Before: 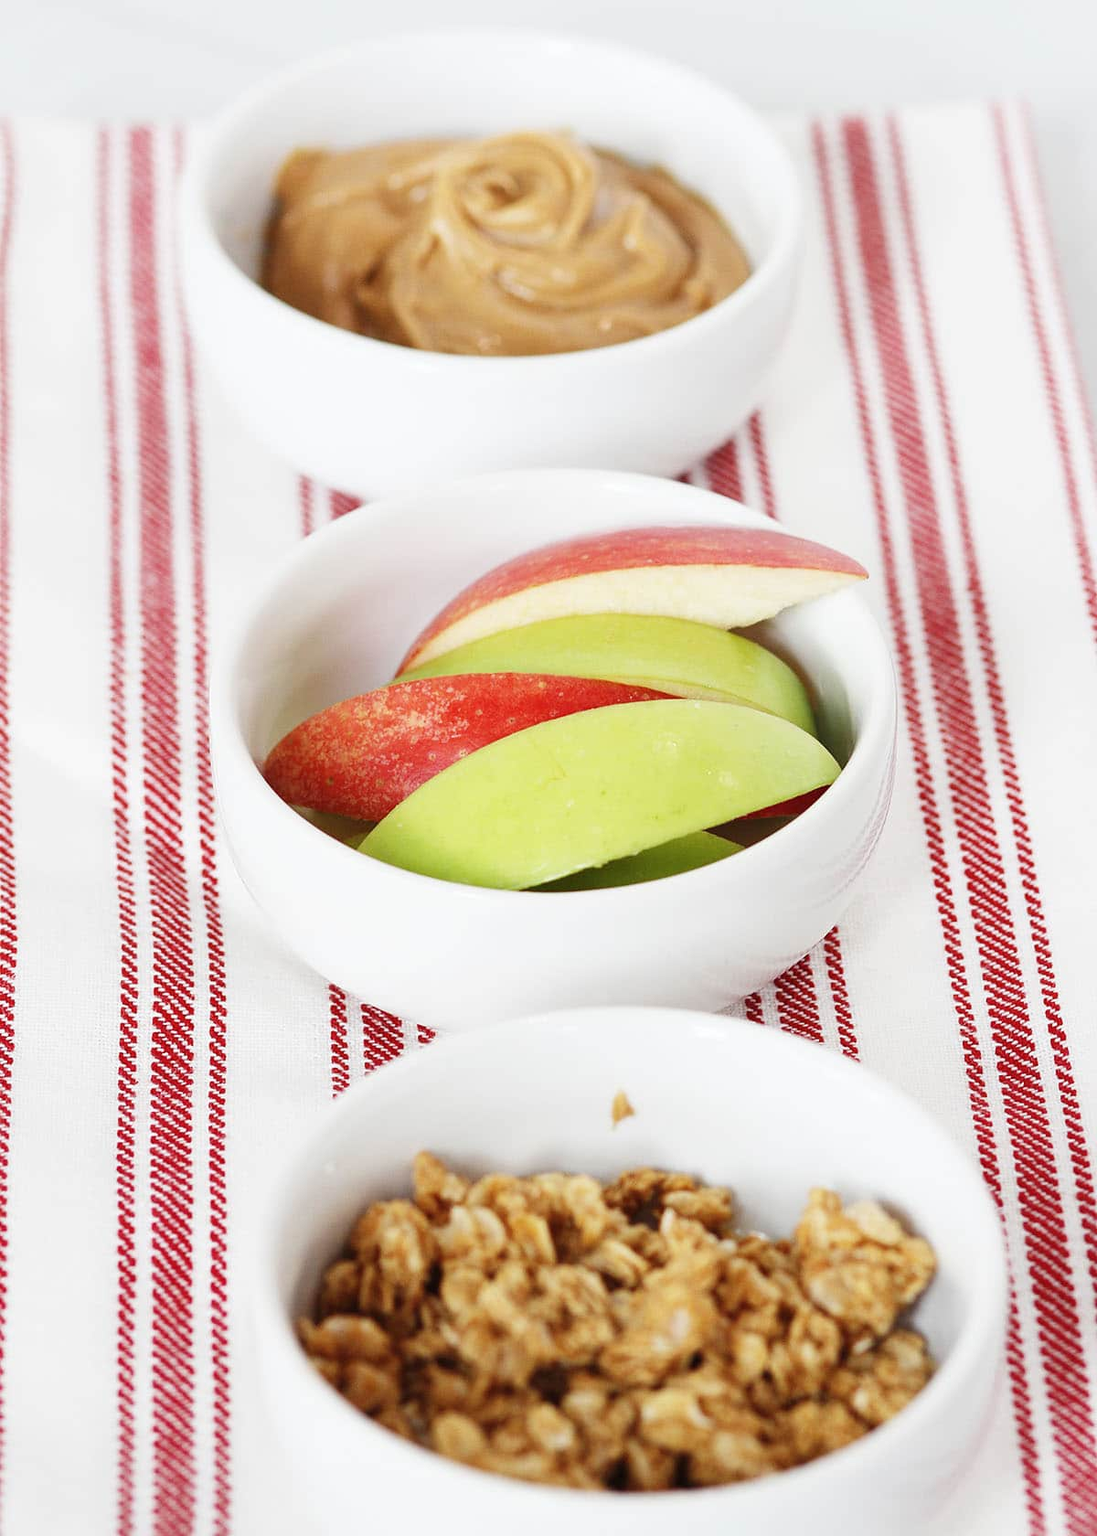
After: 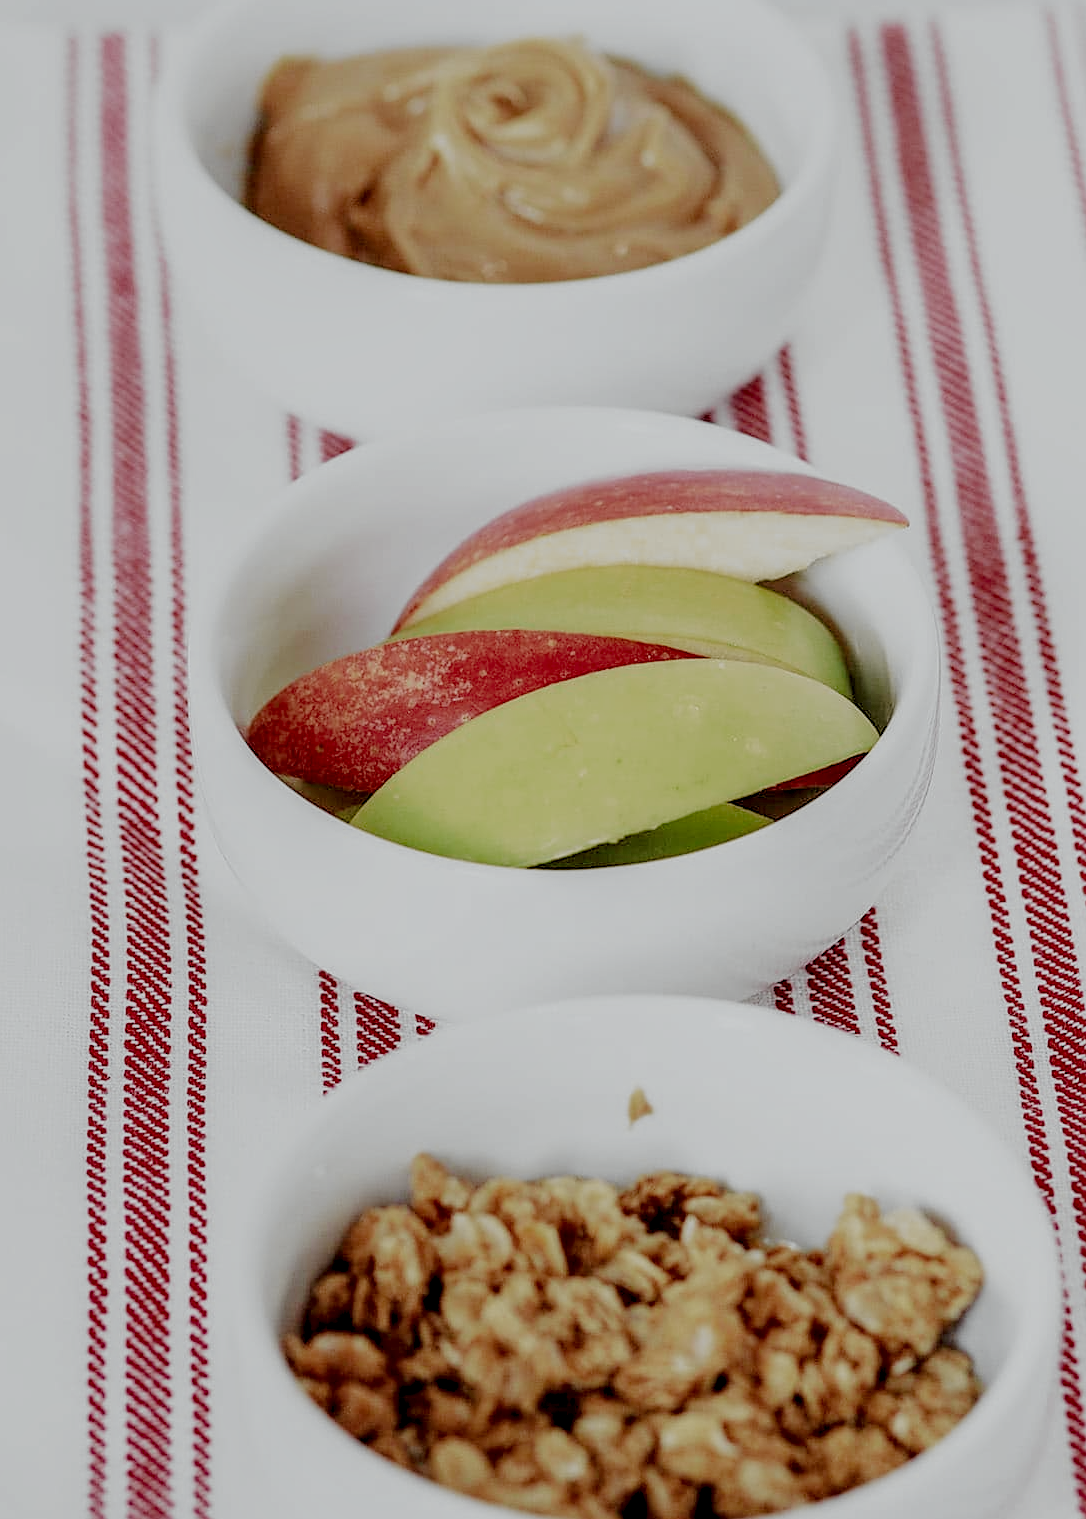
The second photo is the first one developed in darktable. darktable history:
color zones: curves: ch0 [(0, 0.444) (0.143, 0.442) (0.286, 0.441) (0.429, 0.441) (0.571, 0.441) (0.714, 0.441) (0.857, 0.442) (1, 0.444)]
filmic rgb: black relative exposure -4.48 EV, white relative exposure 6.57 EV, hardness 1.91, contrast 0.506
crop: left 3.476%, top 6.361%, right 6%, bottom 3.193%
tone curve: curves: ch0 [(0, 0.009) (0.037, 0.035) (0.131, 0.126) (0.275, 0.28) (0.476, 0.514) (0.617, 0.667) (0.704, 0.759) (0.813, 0.863) (0.911, 0.931) (0.997, 1)]; ch1 [(0, 0) (0.318, 0.271) (0.444, 0.438) (0.493, 0.496) (0.508, 0.5) (0.534, 0.535) (0.57, 0.582) (0.65, 0.664) (0.746, 0.764) (1, 1)]; ch2 [(0, 0) (0.246, 0.24) (0.36, 0.381) (0.415, 0.434) (0.476, 0.492) (0.502, 0.499) (0.522, 0.518) (0.533, 0.534) (0.586, 0.598) (0.634, 0.643) (0.706, 0.717) (0.853, 0.83) (1, 0.951)], color space Lab, independent channels, preserve colors none
sharpen: on, module defaults
local contrast: detail 160%
contrast brightness saturation: saturation -0.051
